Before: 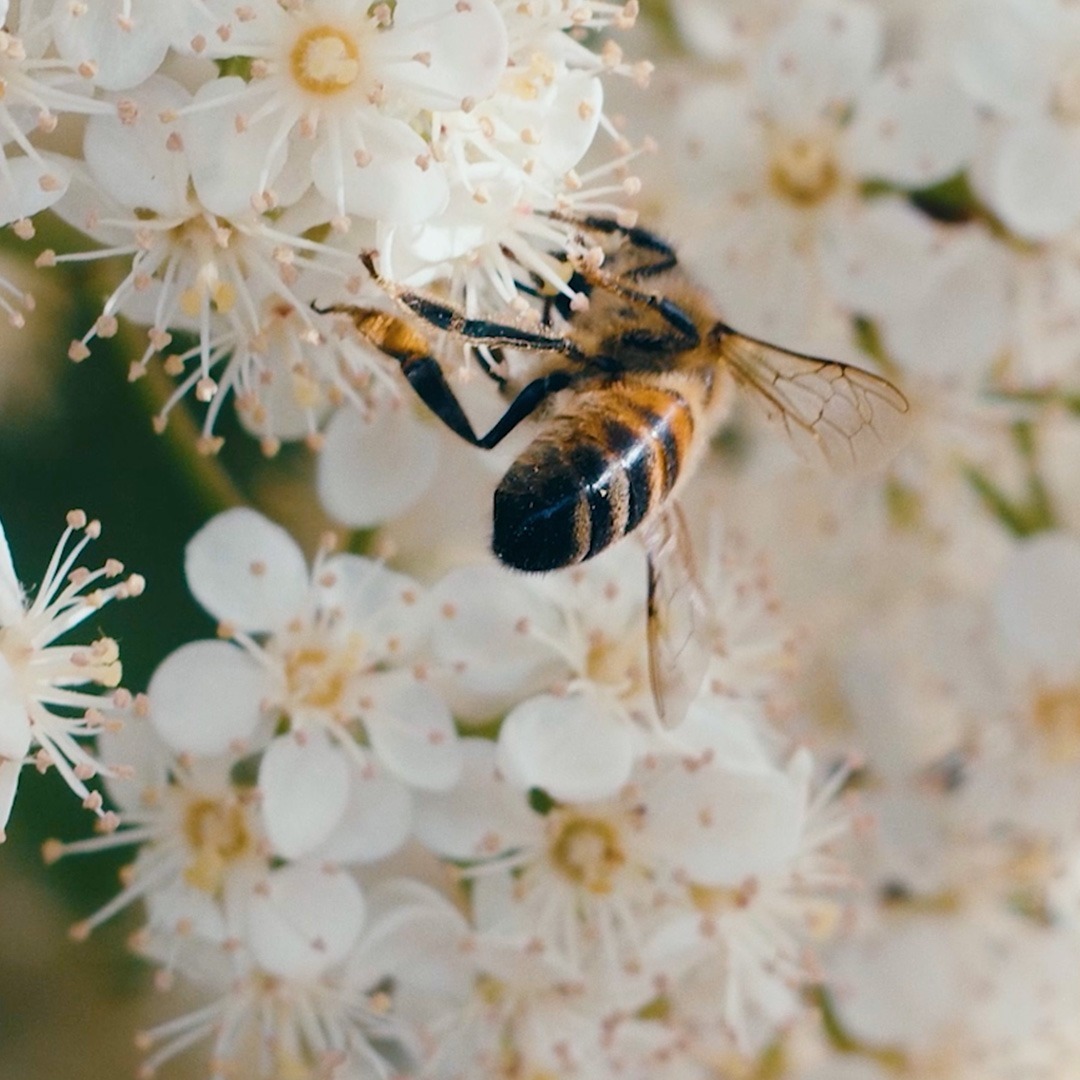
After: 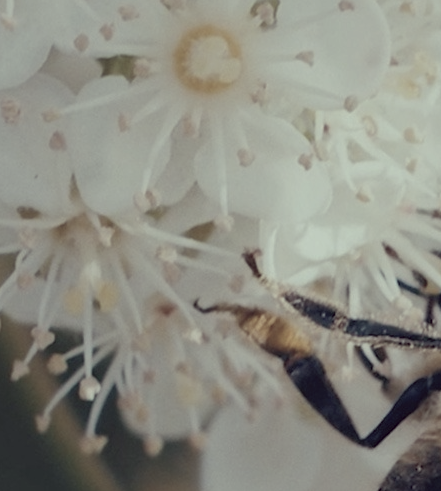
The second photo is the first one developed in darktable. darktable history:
local contrast: mode bilateral grid, contrast 99, coarseness 99, detail 91%, midtone range 0.2
crop and rotate: left 10.974%, top 0.119%, right 48.134%, bottom 54.359%
color correction: highlights a* -20.62, highlights b* 20.94, shadows a* 20.04, shadows b* -19.96, saturation 0.409
shadows and highlights: on, module defaults
exposure: exposure -0.364 EV, compensate highlight preservation false
